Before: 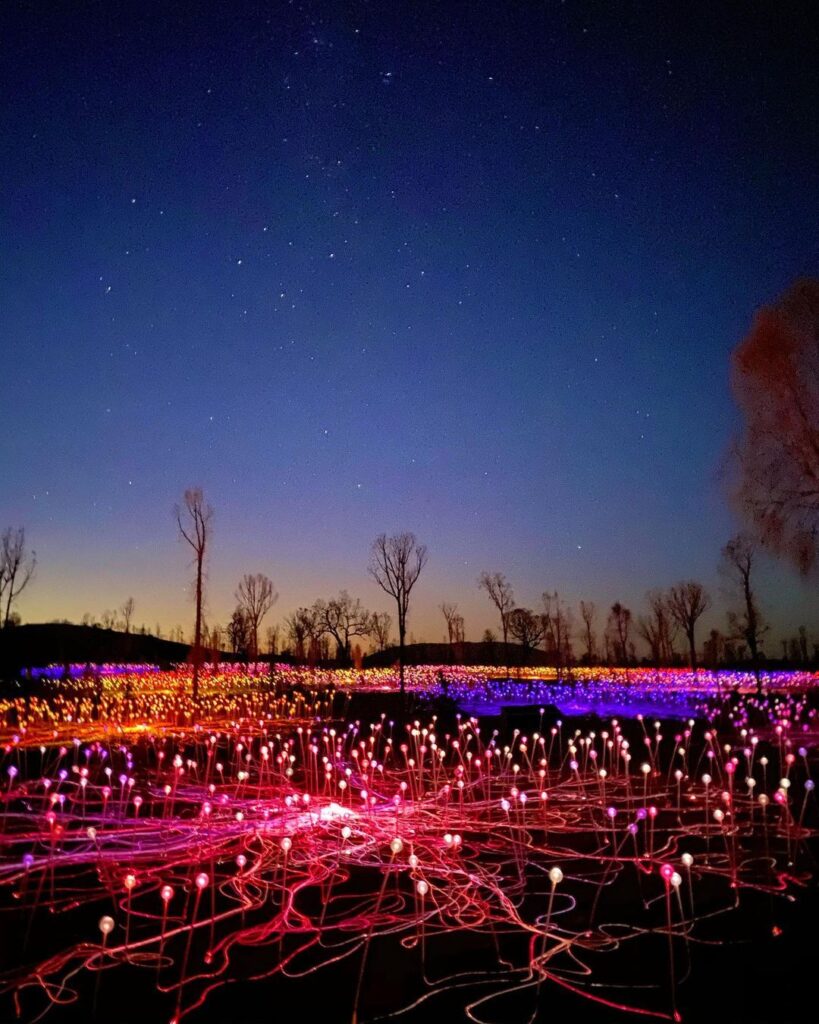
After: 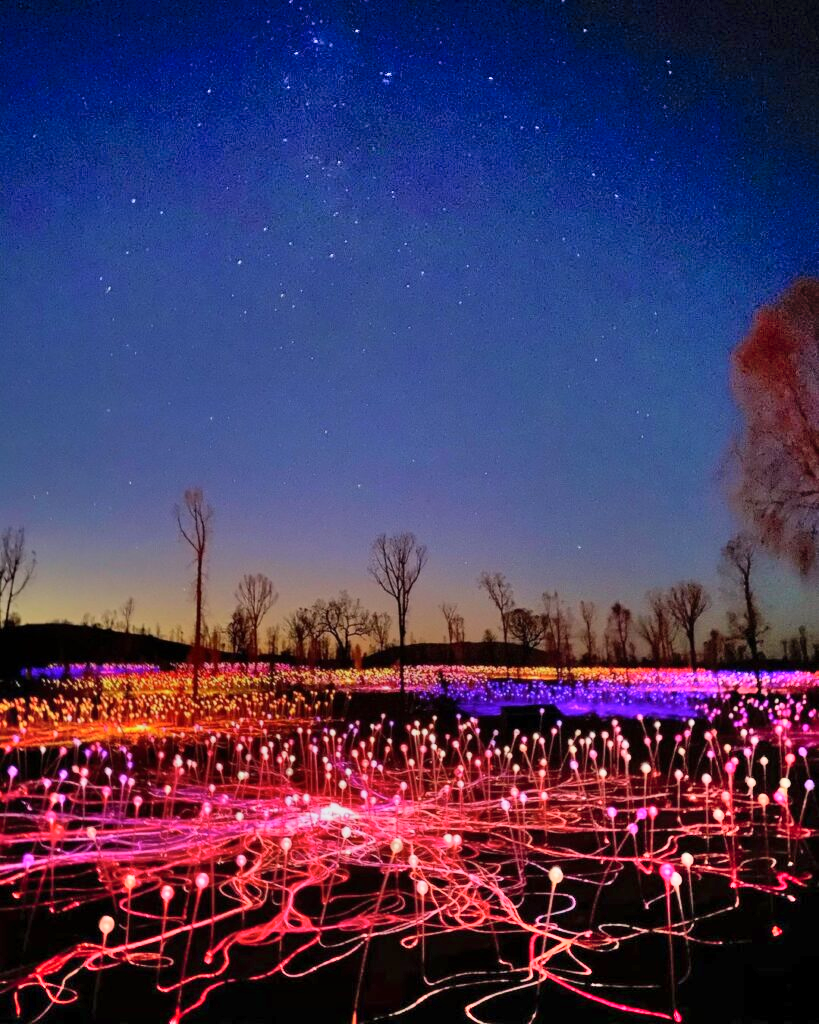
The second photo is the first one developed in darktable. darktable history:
shadows and highlights: shadows 81.68, white point adjustment -8.9, highlights -61.43, soften with gaussian
